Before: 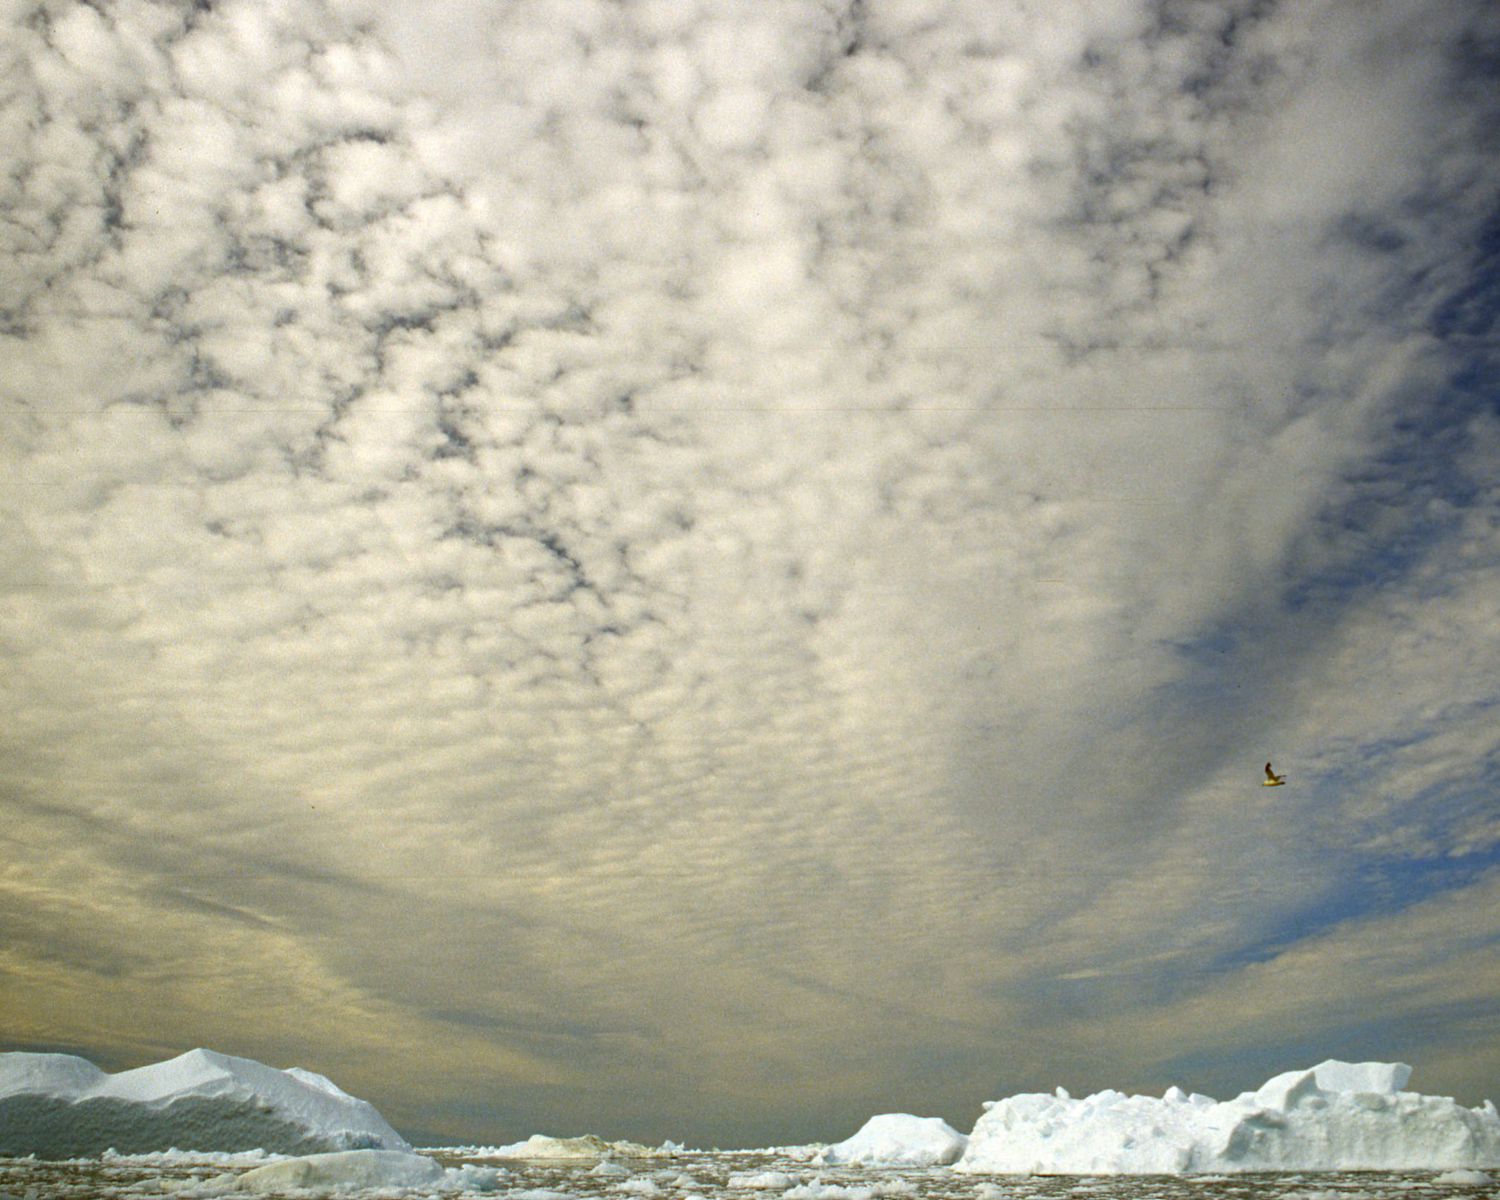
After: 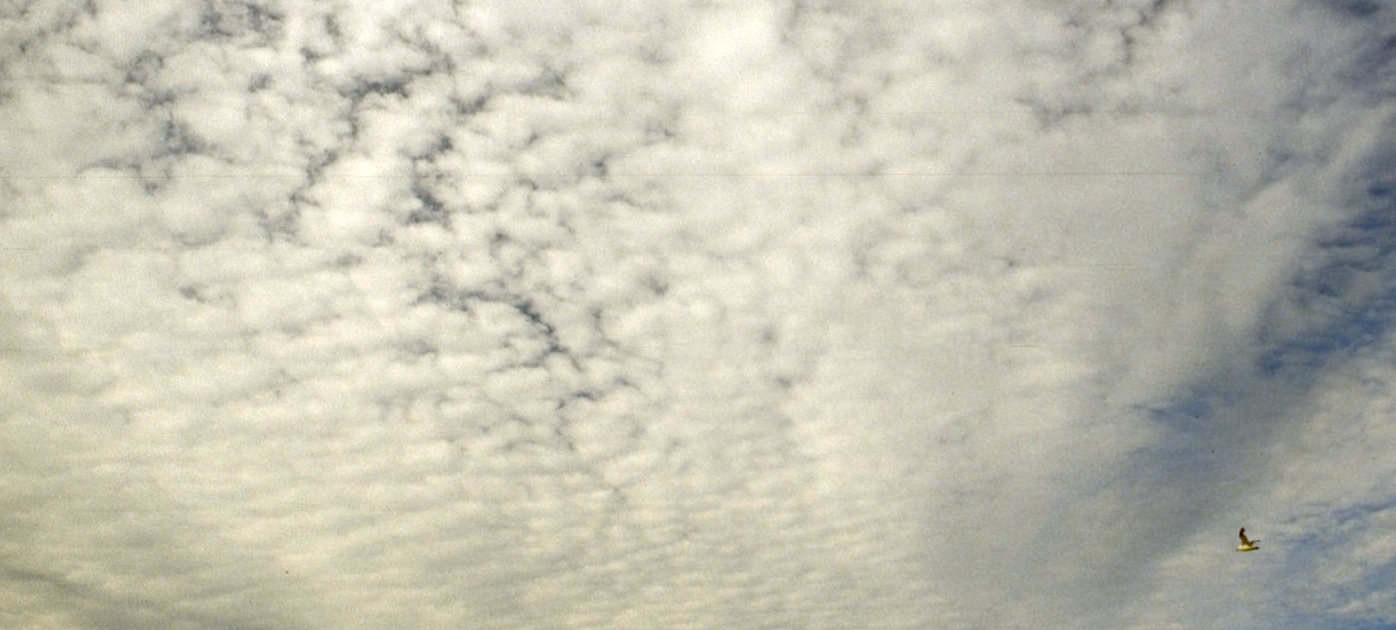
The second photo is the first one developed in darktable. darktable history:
local contrast: on, module defaults
crop: left 1.78%, top 19.606%, right 5.138%, bottom 27.825%
